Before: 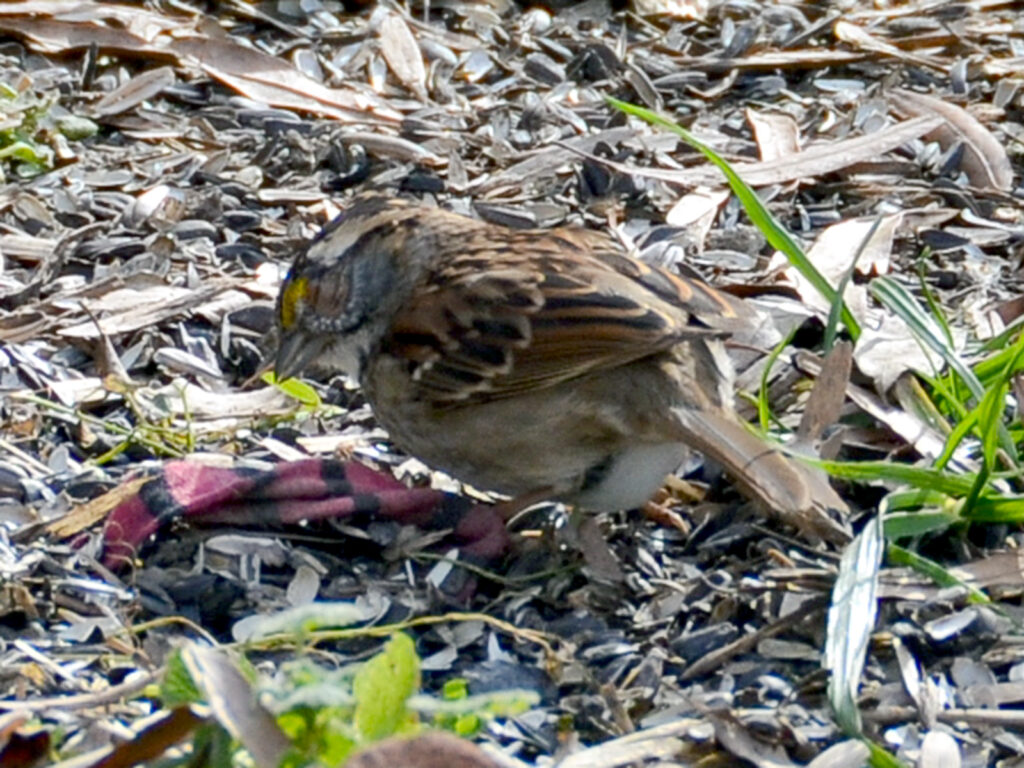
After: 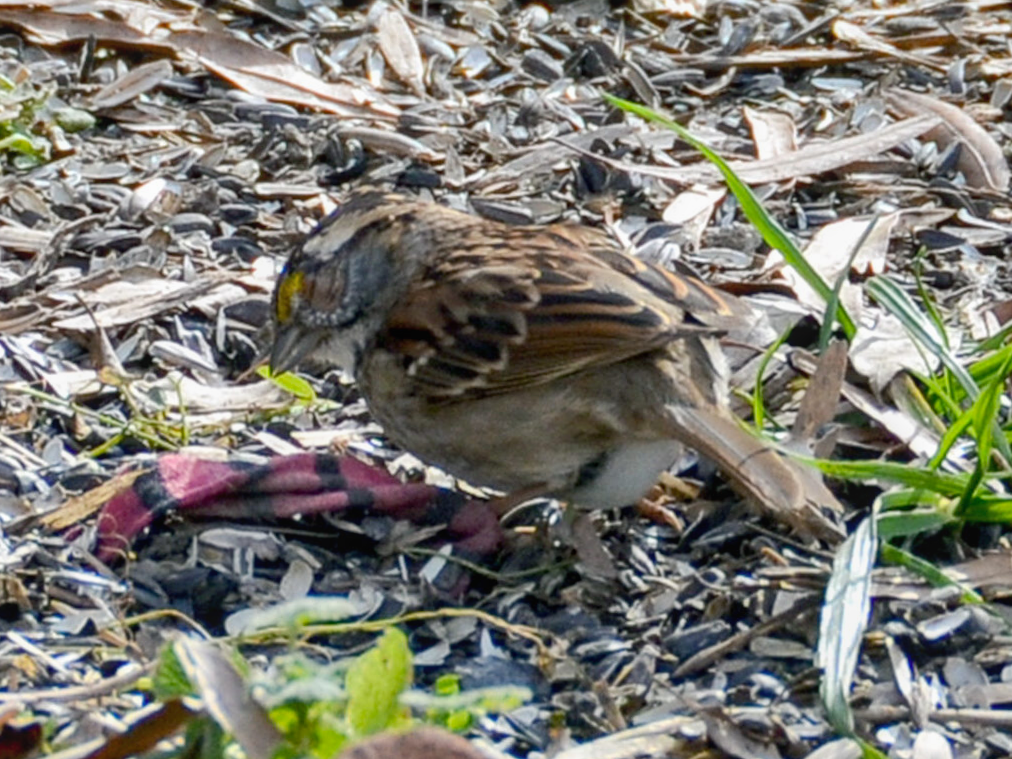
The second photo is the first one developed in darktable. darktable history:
local contrast: detail 110%
white balance: emerald 1
crop and rotate: angle -0.5°
